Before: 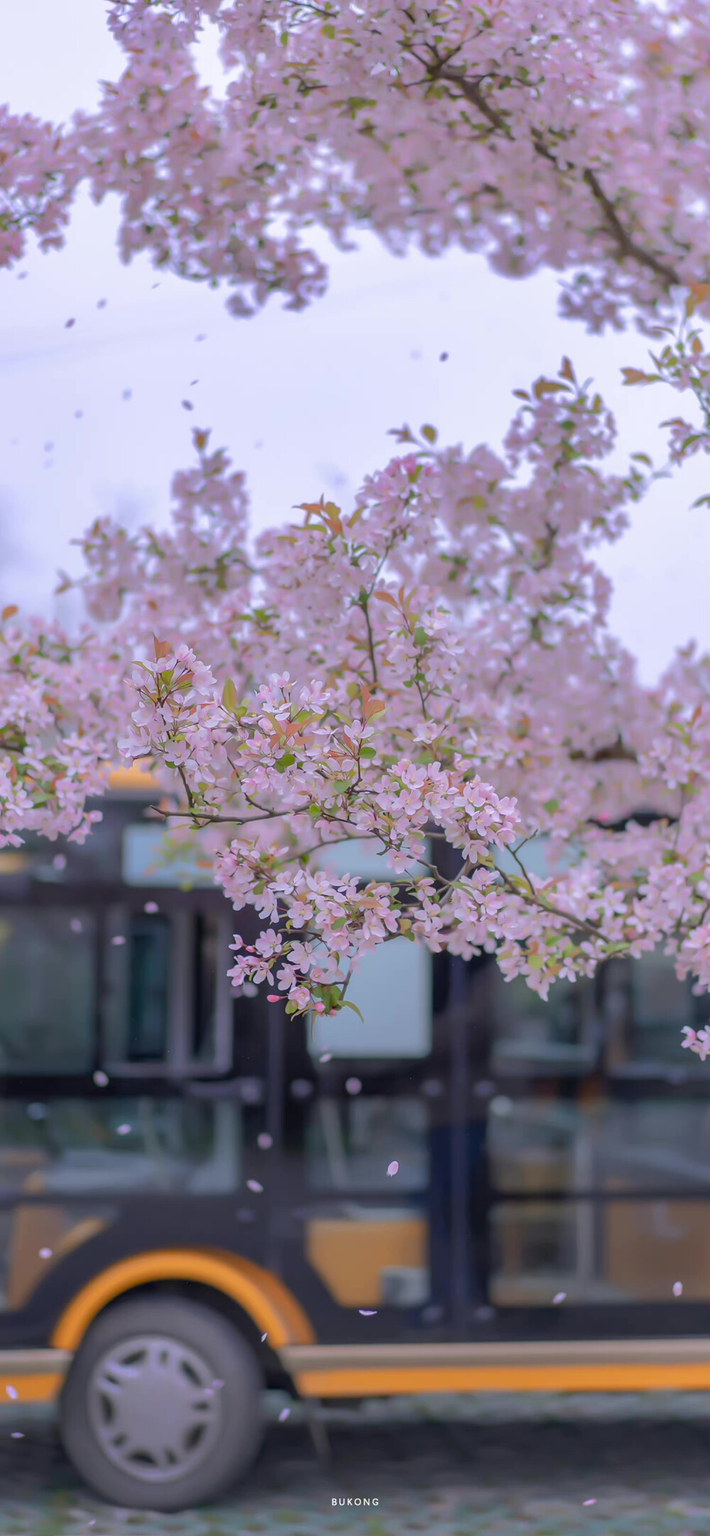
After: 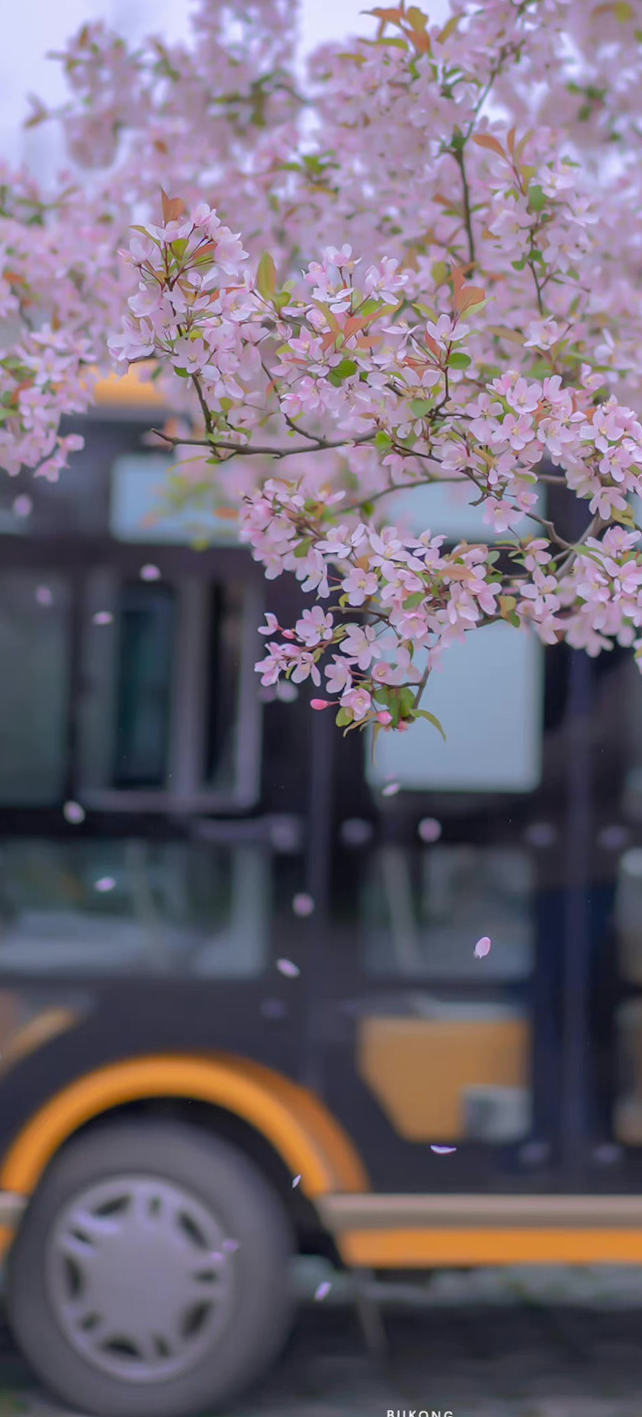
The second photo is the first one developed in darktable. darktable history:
crop and rotate: angle -1.18°, left 3.946%, top 31.567%, right 28.983%
